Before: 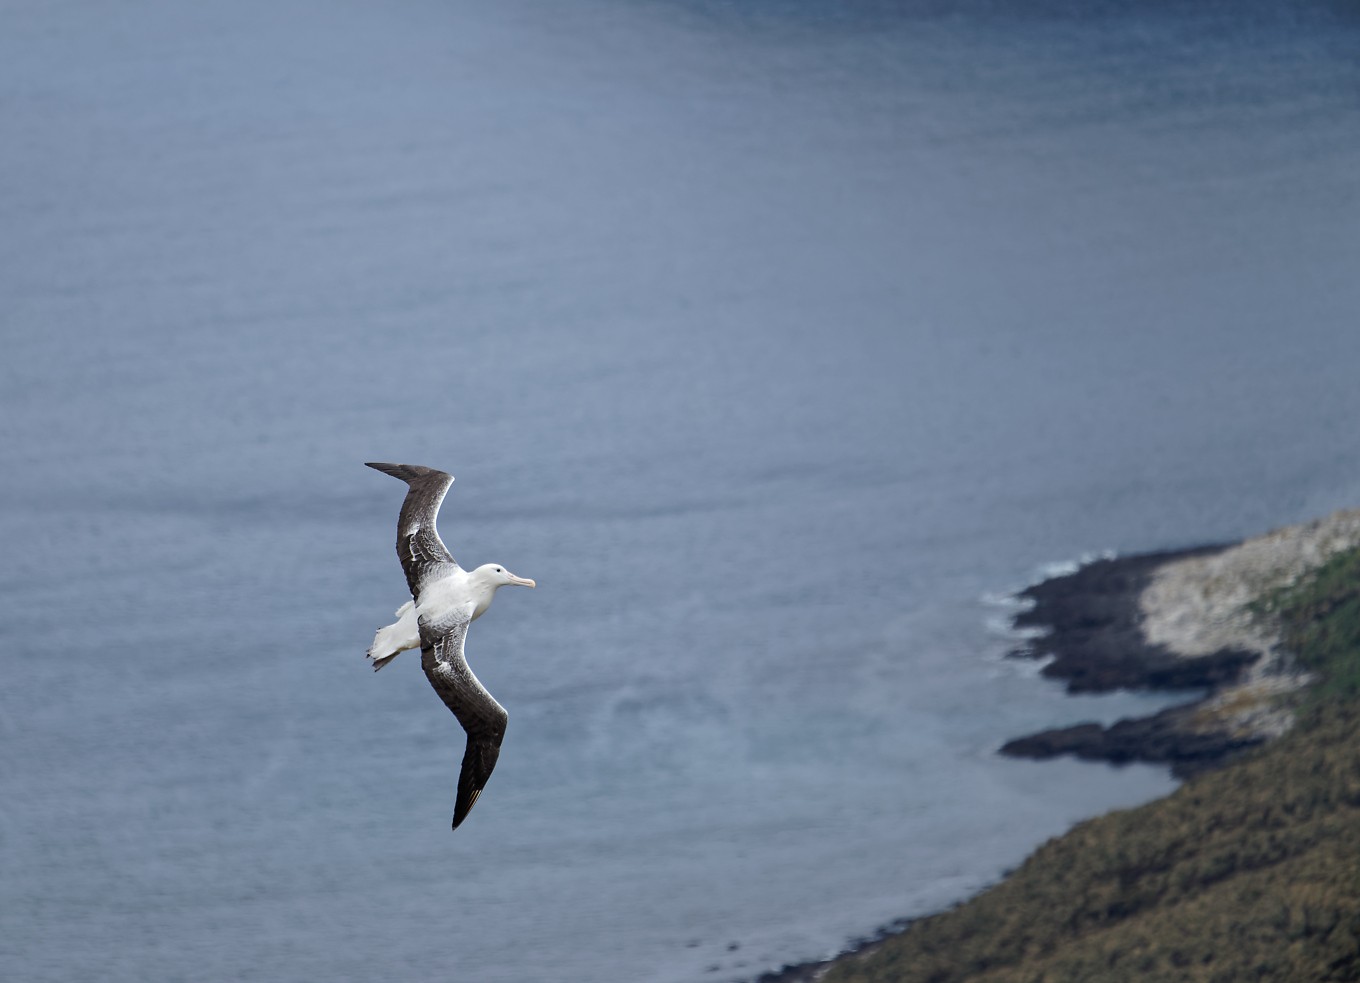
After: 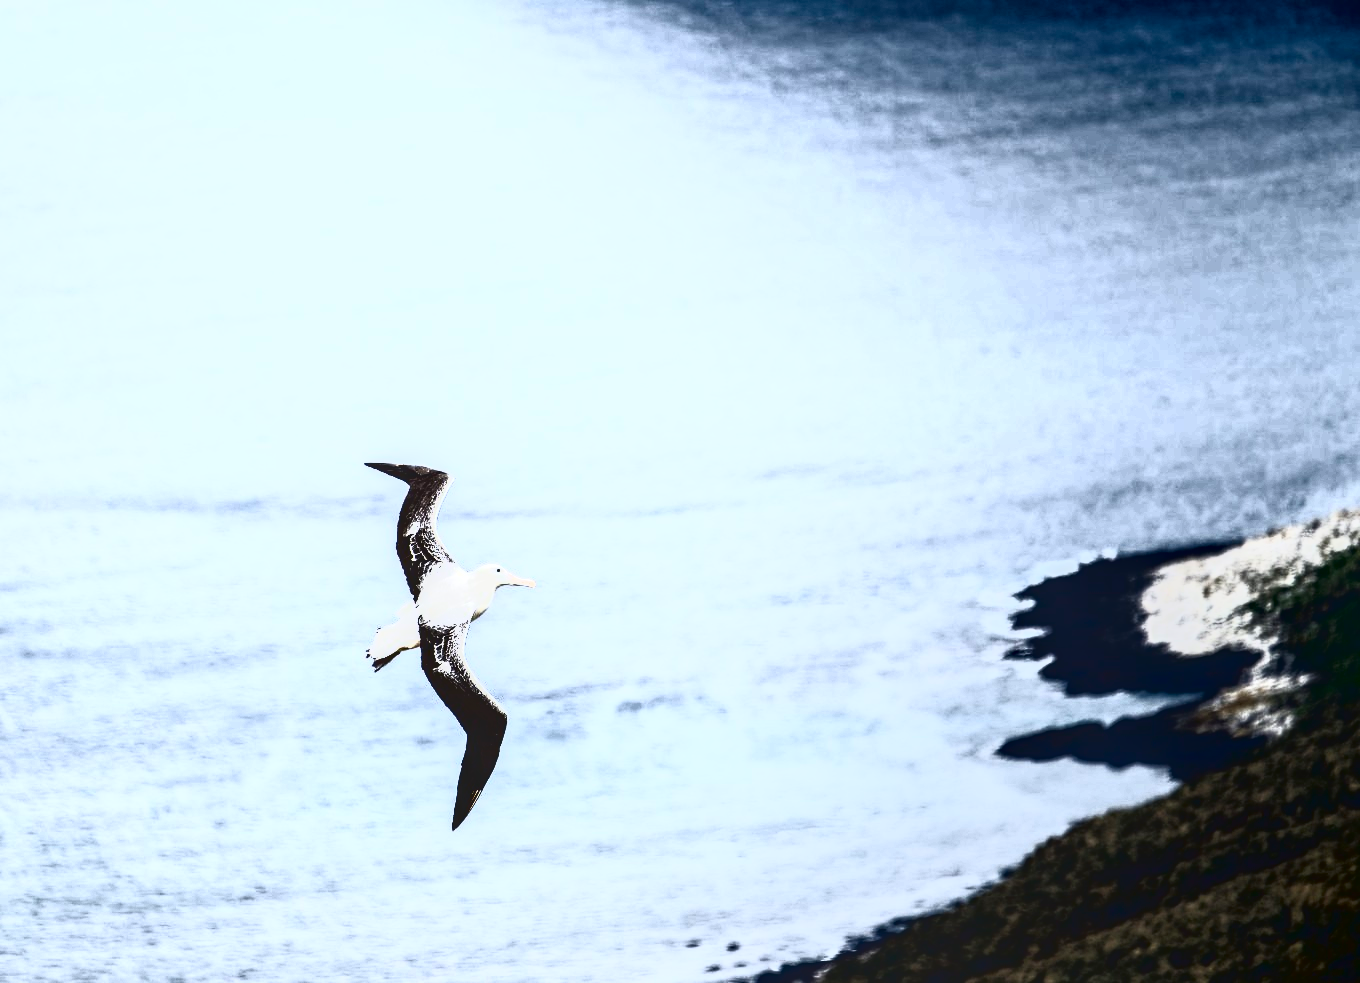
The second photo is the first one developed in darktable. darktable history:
color balance rgb: highlights gain › luminance 14.516%, perceptual saturation grading › global saturation 20%, perceptual saturation grading › highlights -24.742%, perceptual saturation grading › shadows 24.716%, global vibrance 20%
local contrast: on, module defaults
tone curve: curves: ch0 [(0, 0) (0.003, 0.001) (0.011, 0.003) (0.025, 0.003) (0.044, 0.003) (0.069, 0.003) (0.1, 0.006) (0.136, 0.007) (0.177, 0.009) (0.224, 0.007) (0.277, 0.026) (0.335, 0.126) (0.399, 0.254) (0.468, 0.493) (0.543, 0.892) (0.623, 0.984) (0.709, 0.979) (0.801, 0.979) (0.898, 0.982) (1, 1)], color space Lab, independent channels, preserve colors none
